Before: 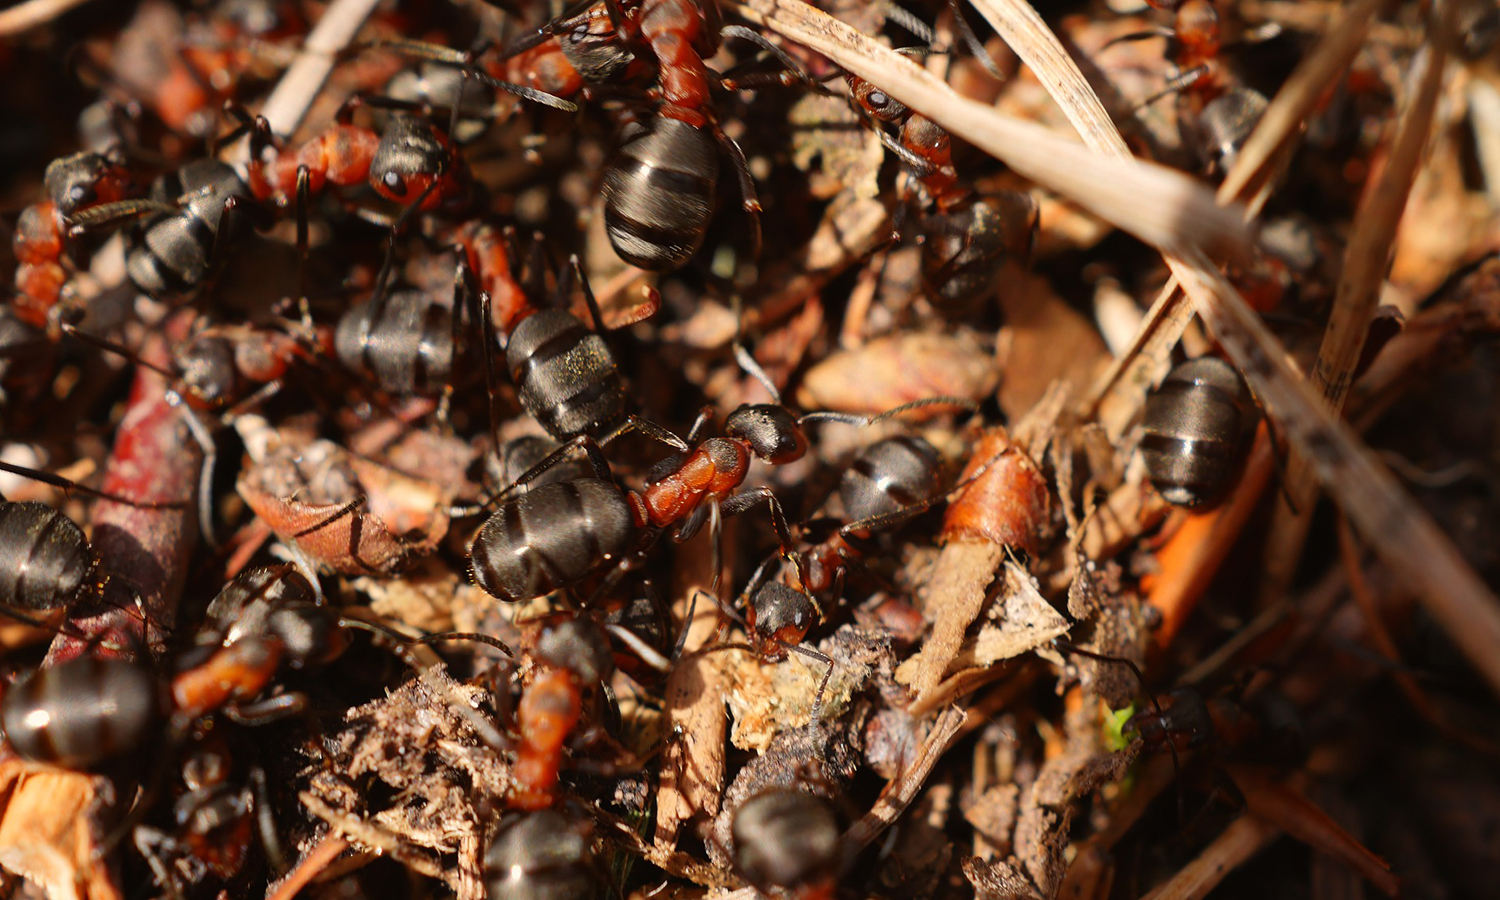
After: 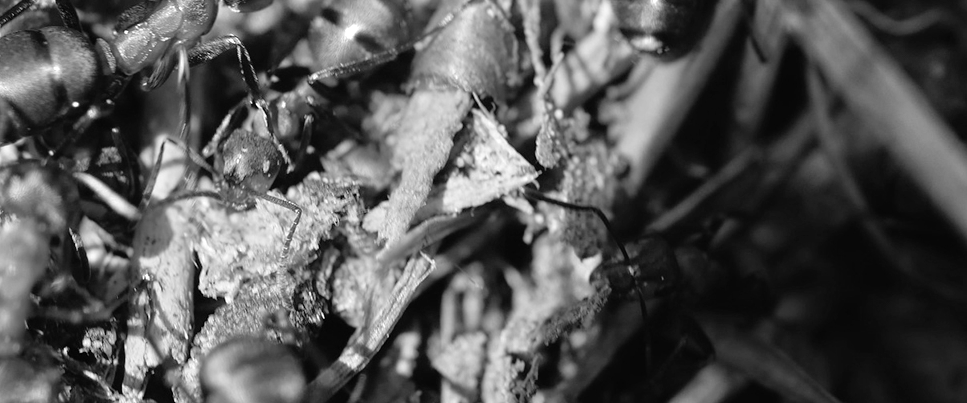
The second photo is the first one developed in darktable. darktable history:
crop and rotate: left 35.509%, top 50.238%, bottom 4.934%
color correction: highlights a* 6.27, highlights b* 8.19, shadows a* 5.94, shadows b* 7.23, saturation 0.9
monochrome: on, module defaults
tone equalizer: -7 EV 0.15 EV, -6 EV 0.6 EV, -5 EV 1.15 EV, -4 EV 1.33 EV, -3 EV 1.15 EV, -2 EV 0.6 EV, -1 EV 0.15 EV, mask exposure compensation -0.5 EV
